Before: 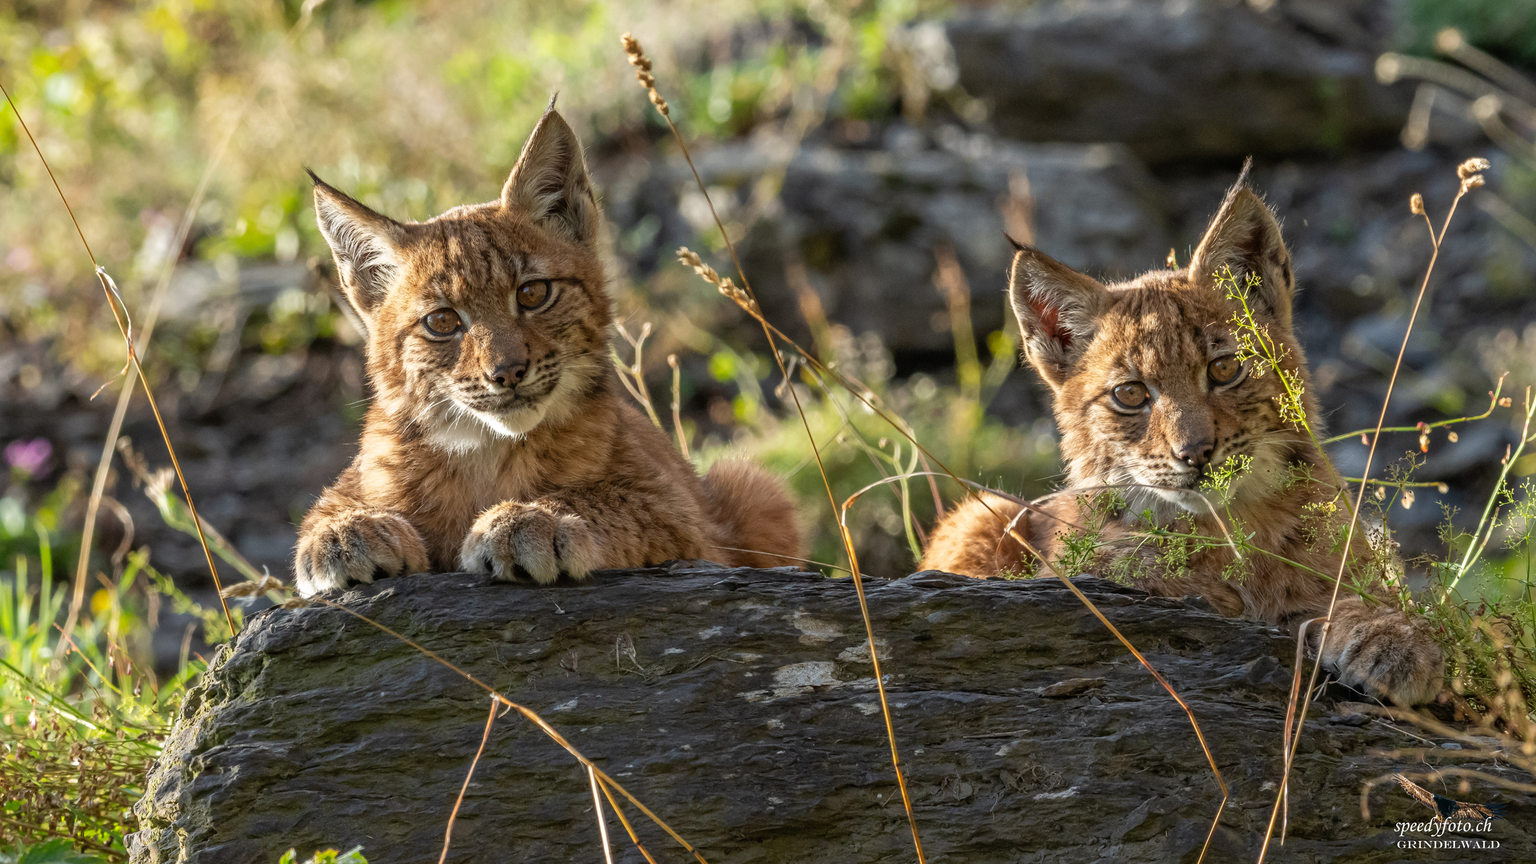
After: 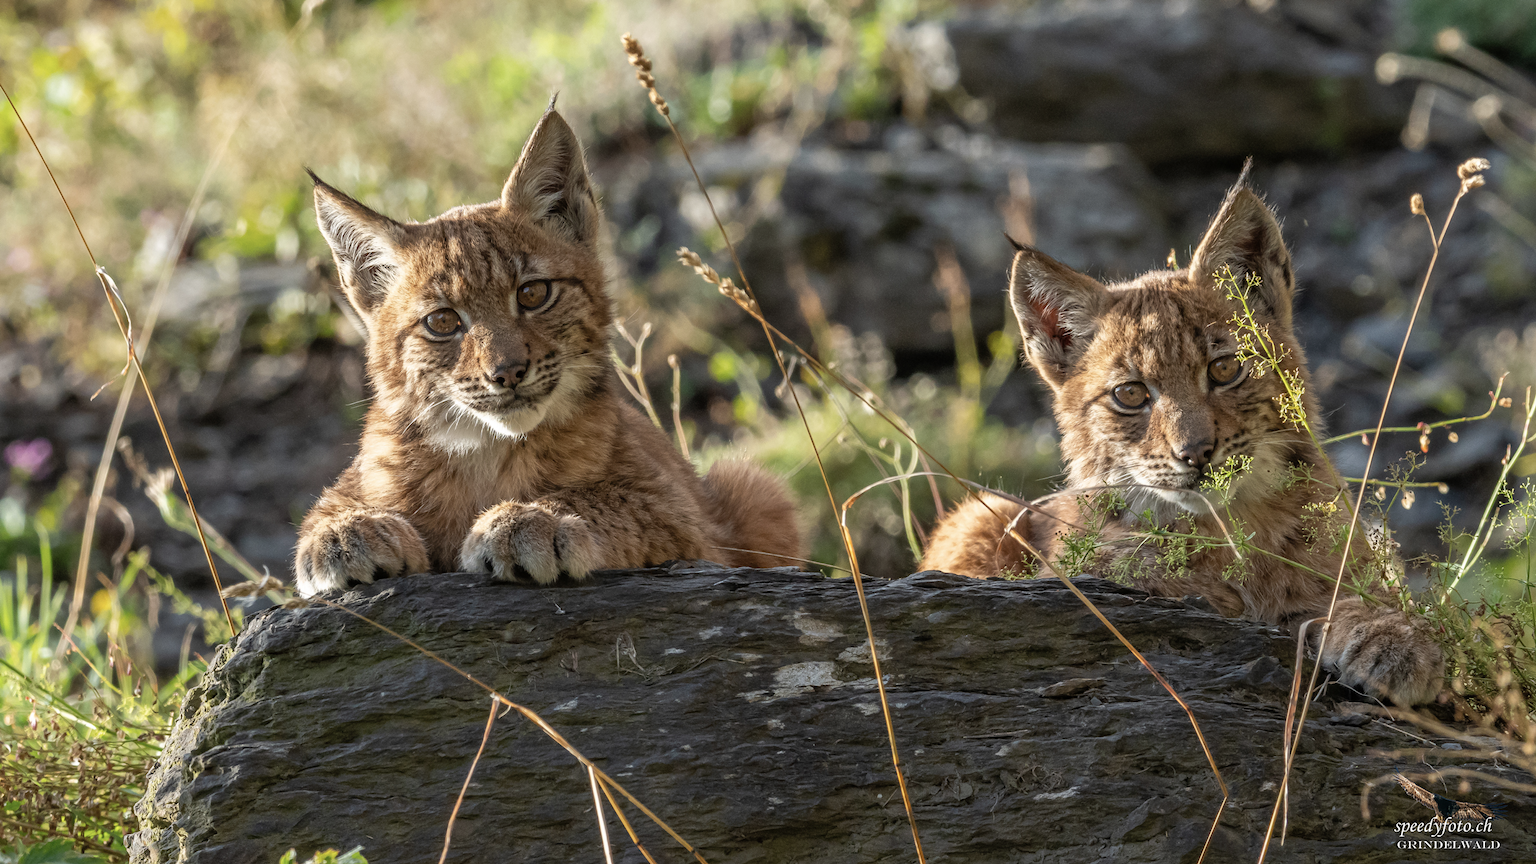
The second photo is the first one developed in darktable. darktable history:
color correction: highlights b* -0.028, saturation 0.81
